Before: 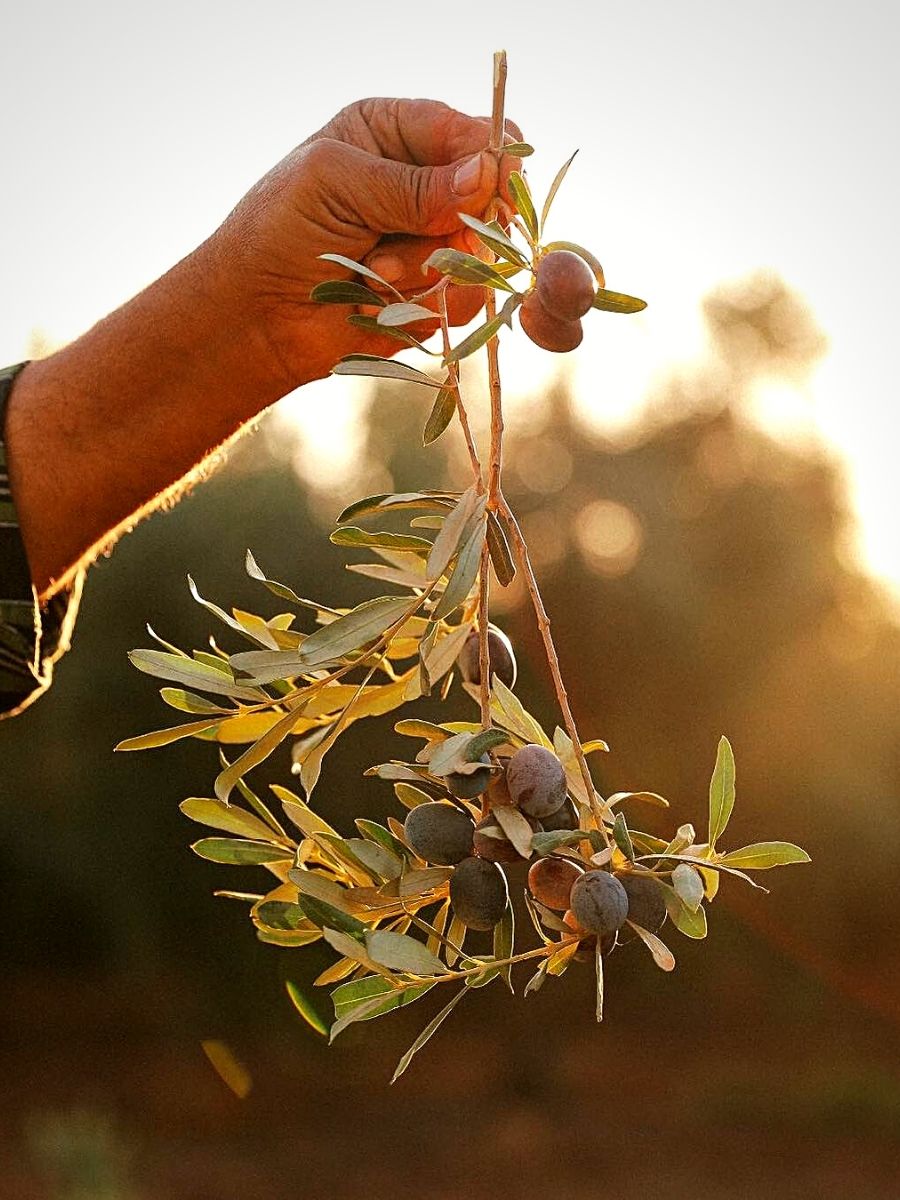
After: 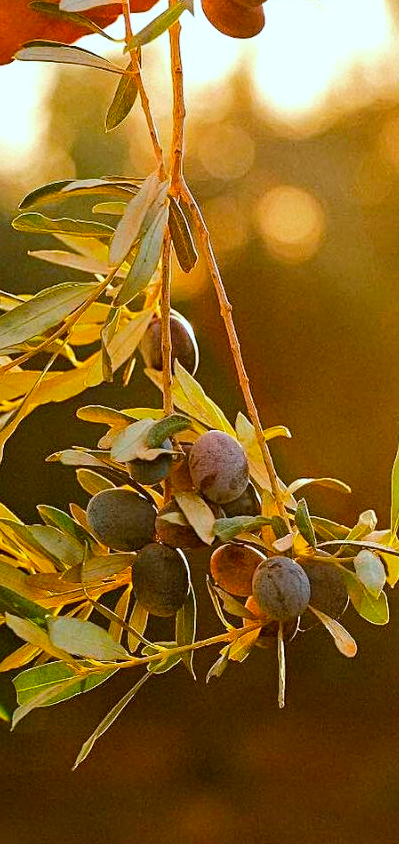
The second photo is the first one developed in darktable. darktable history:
crop: left 35.432%, top 26.233%, right 20.145%, bottom 3.432%
color balance rgb: linear chroma grading › global chroma 15%, perceptual saturation grading › global saturation 30%
color correction: highlights a* -4.18, highlights b* -10.81
base curve: curves: ch0 [(0, 0) (0.262, 0.32) (0.722, 0.705) (1, 1)]
